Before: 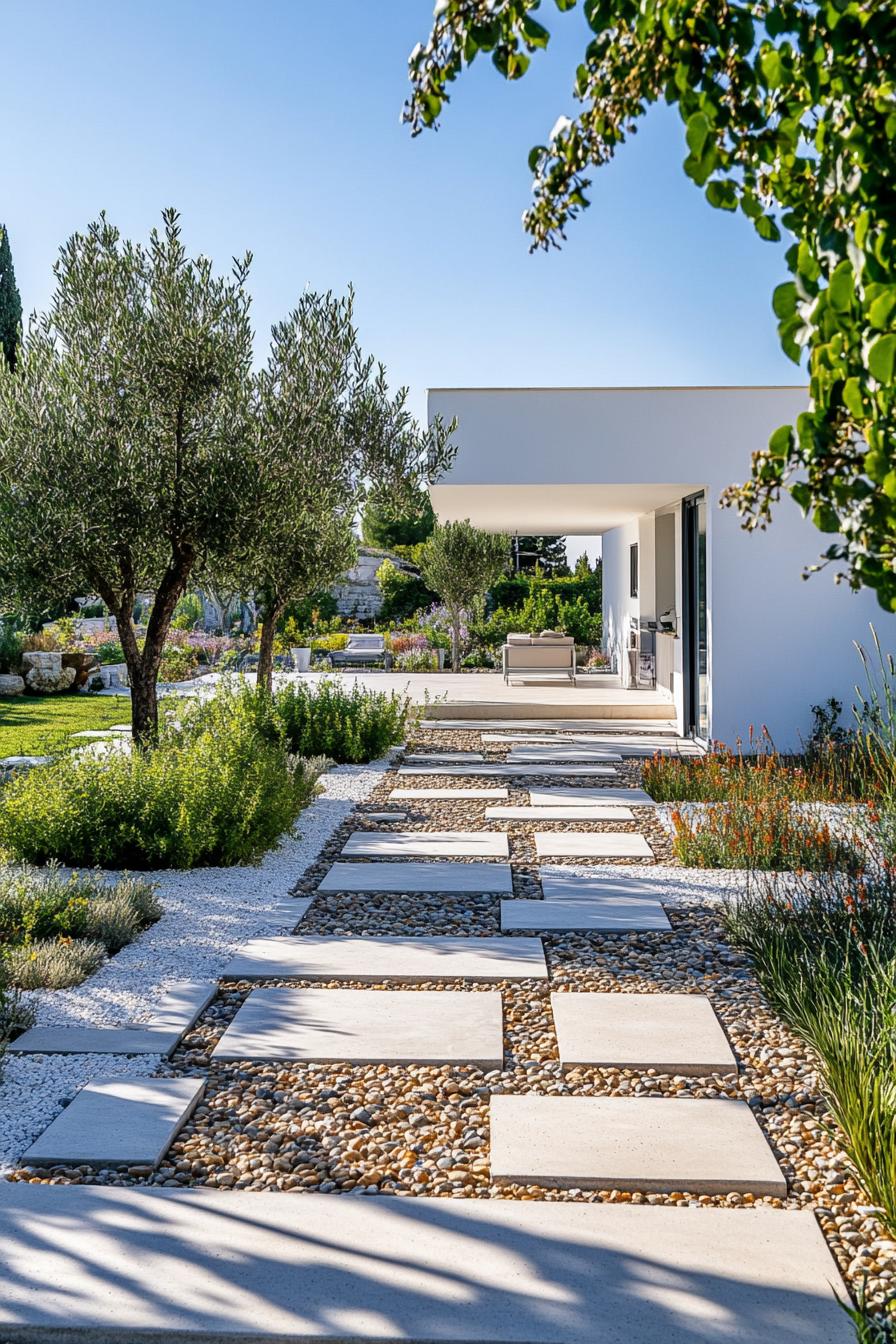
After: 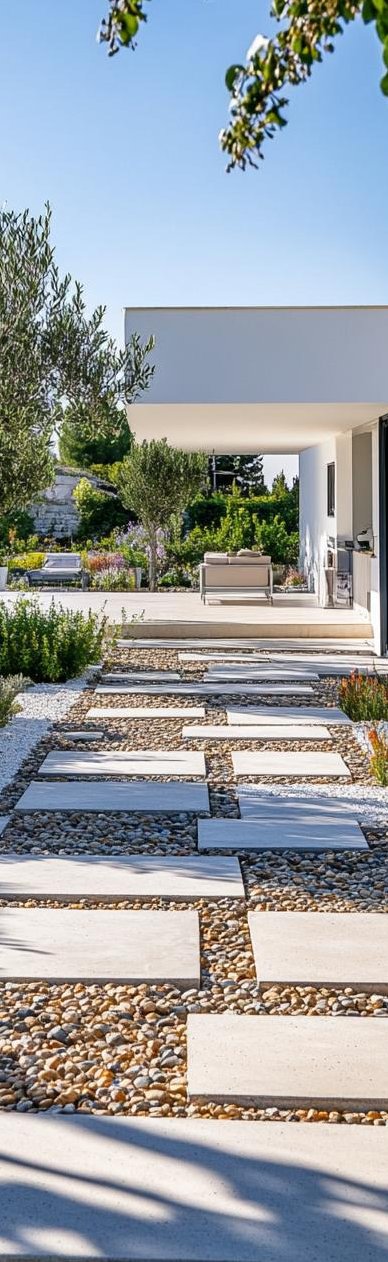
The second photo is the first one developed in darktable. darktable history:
crop: left 33.899%, top 6.062%, right 22.724%
